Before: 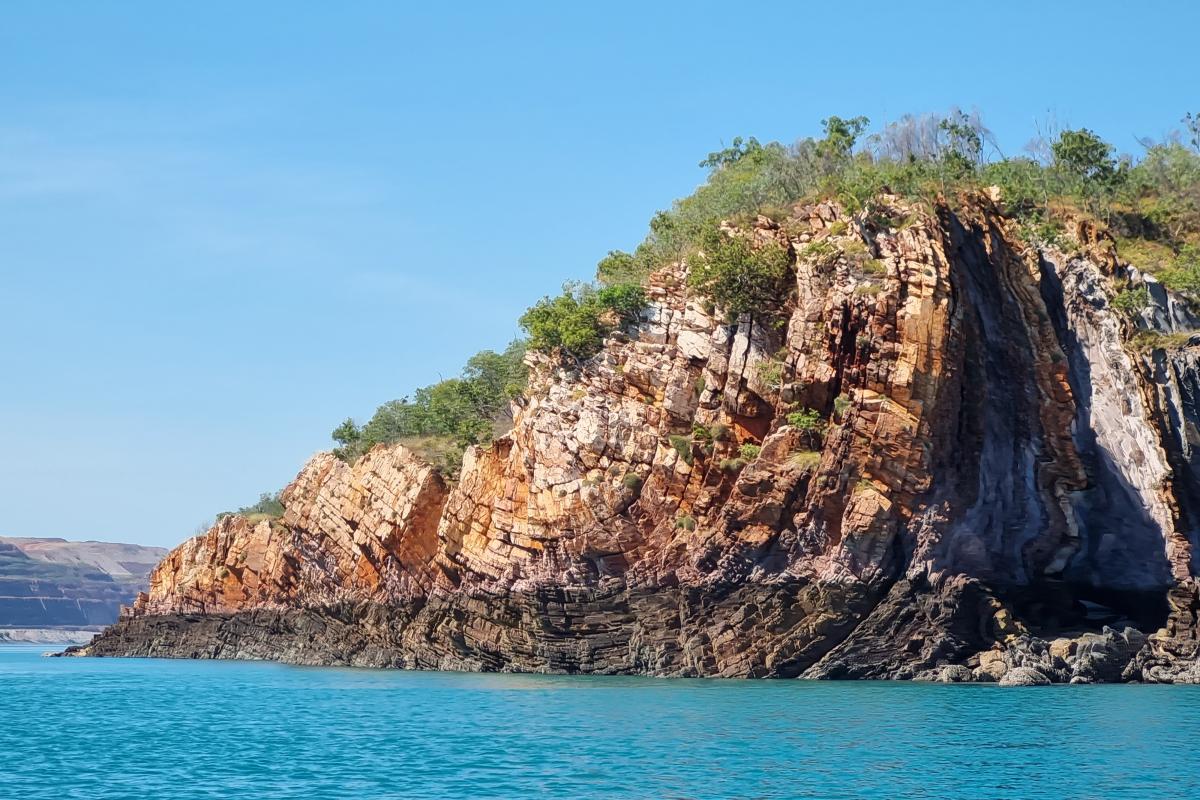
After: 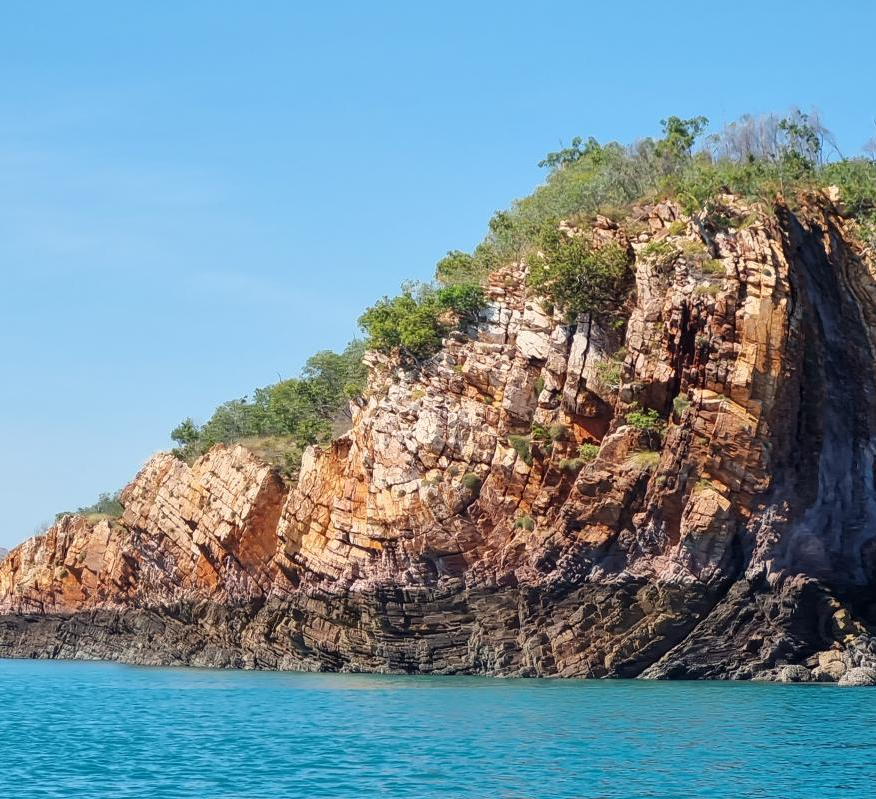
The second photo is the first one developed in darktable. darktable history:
crop: left 13.455%, right 13.487%
